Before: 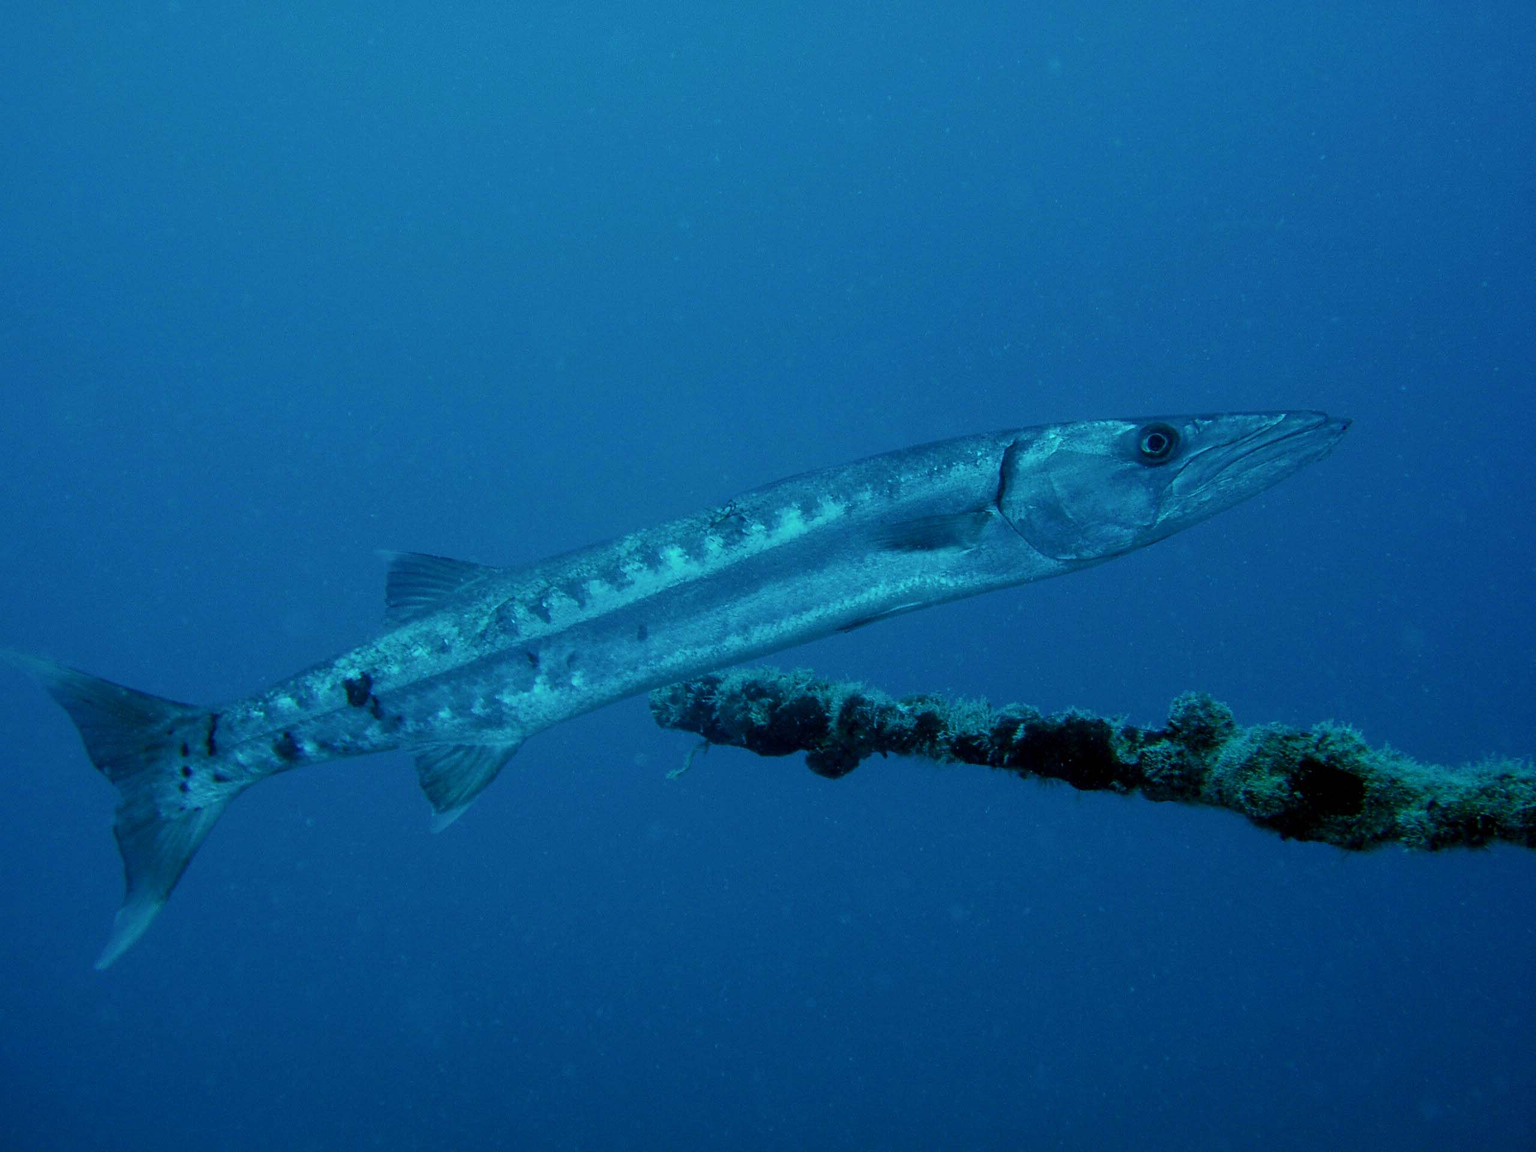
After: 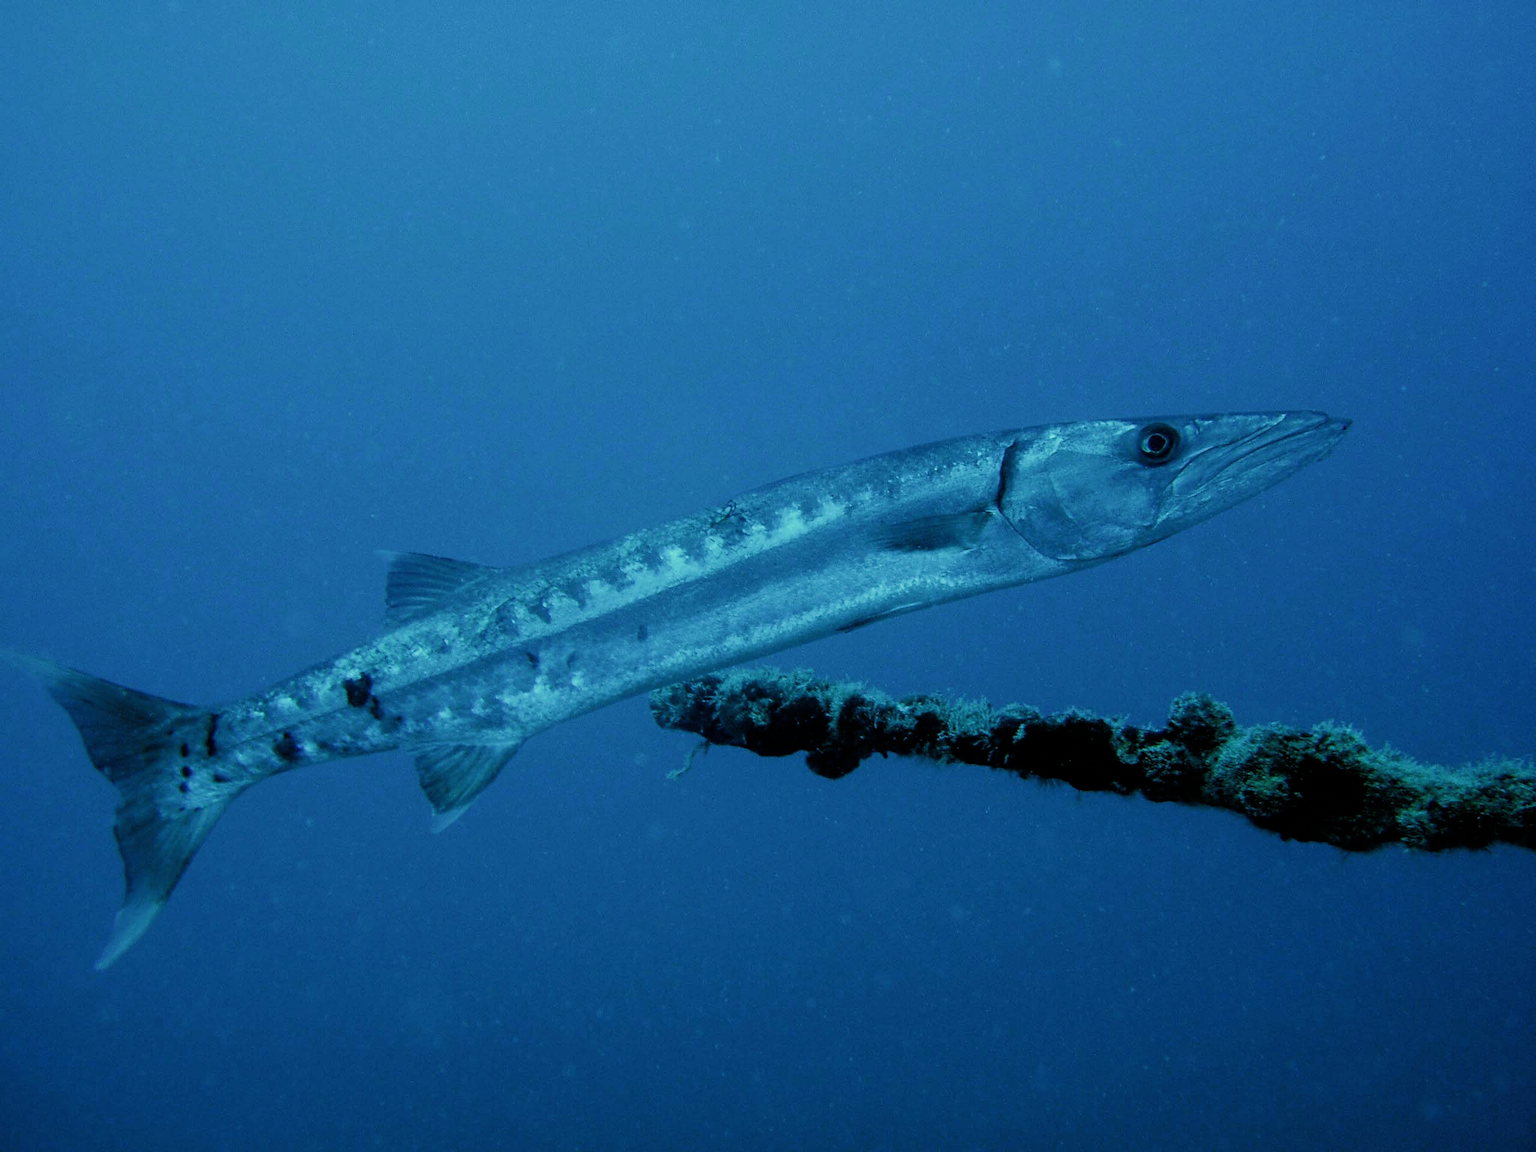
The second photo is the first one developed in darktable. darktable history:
filmic rgb: black relative exposure -7.97 EV, white relative exposure 4.03 EV, hardness 4.13, contrast 1.361, add noise in highlights 0.001, color science v3 (2019), use custom middle-gray values true, contrast in highlights soft
